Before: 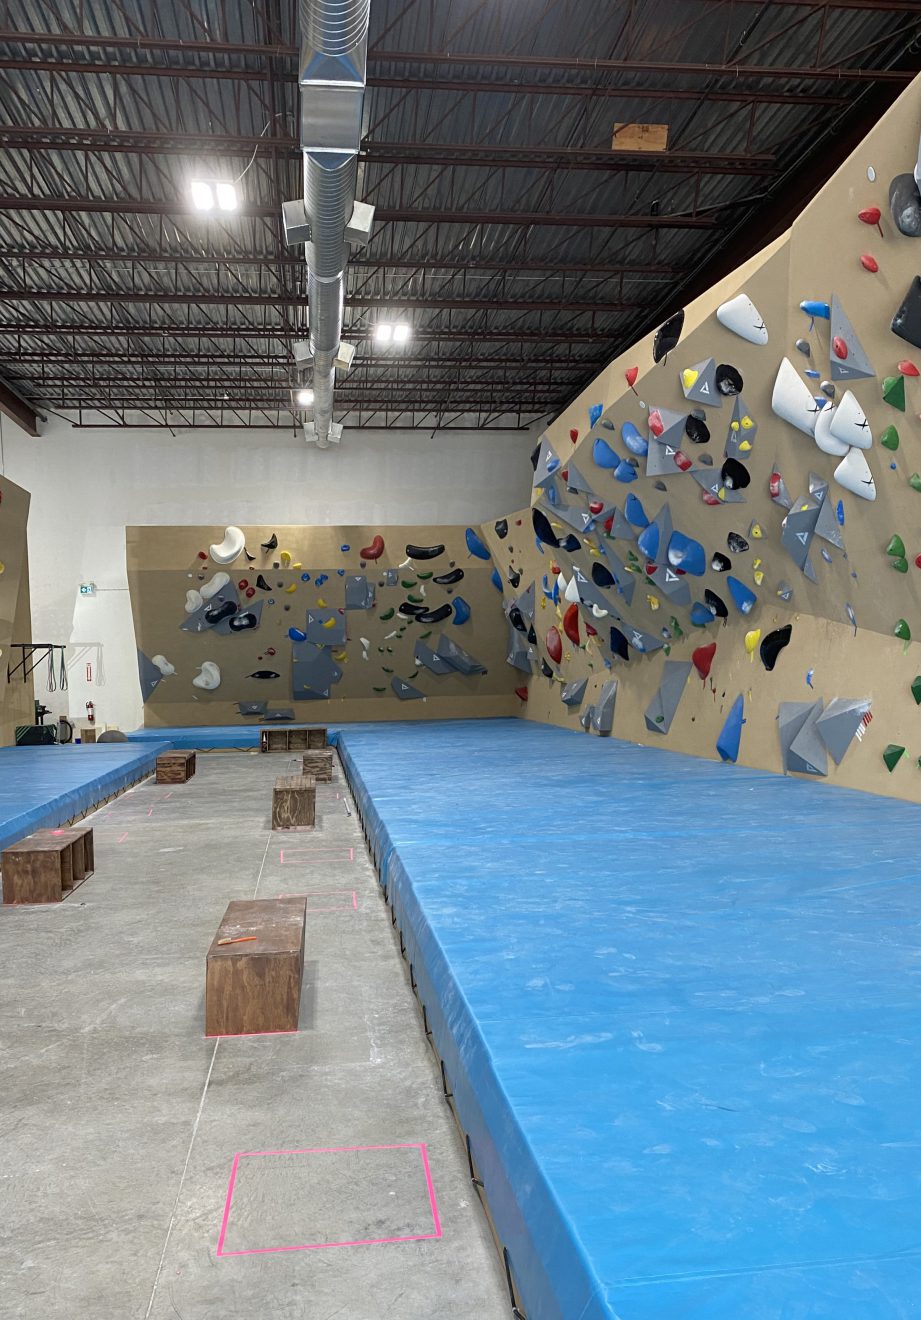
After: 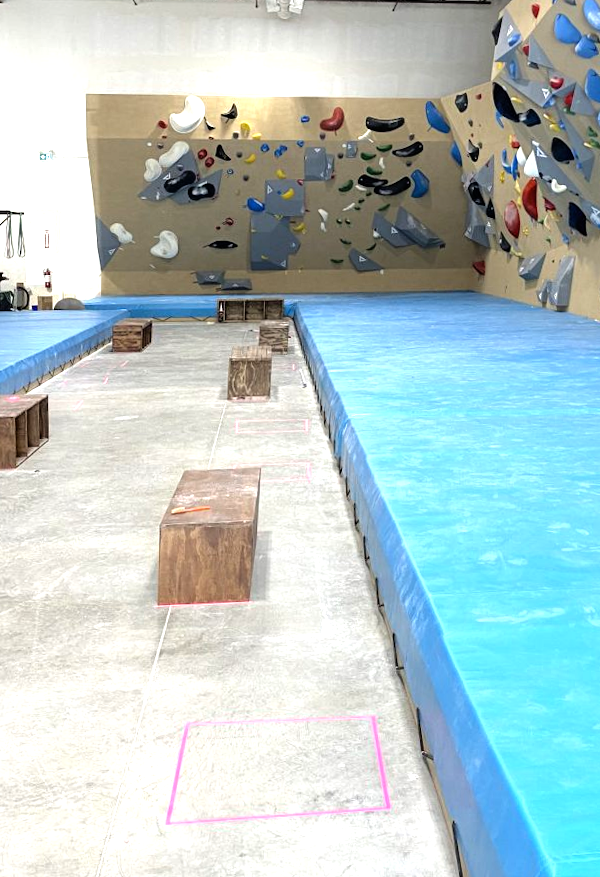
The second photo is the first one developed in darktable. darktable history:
crop and rotate: angle -0.908°, left 3.552%, top 32%, right 29.797%
tone equalizer: -8 EV -1.07 EV, -7 EV -1.01 EV, -6 EV -0.835 EV, -5 EV -0.579 EV, -3 EV 0.604 EV, -2 EV 0.881 EV, -1 EV 1.01 EV, +0 EV 1.08 EV
